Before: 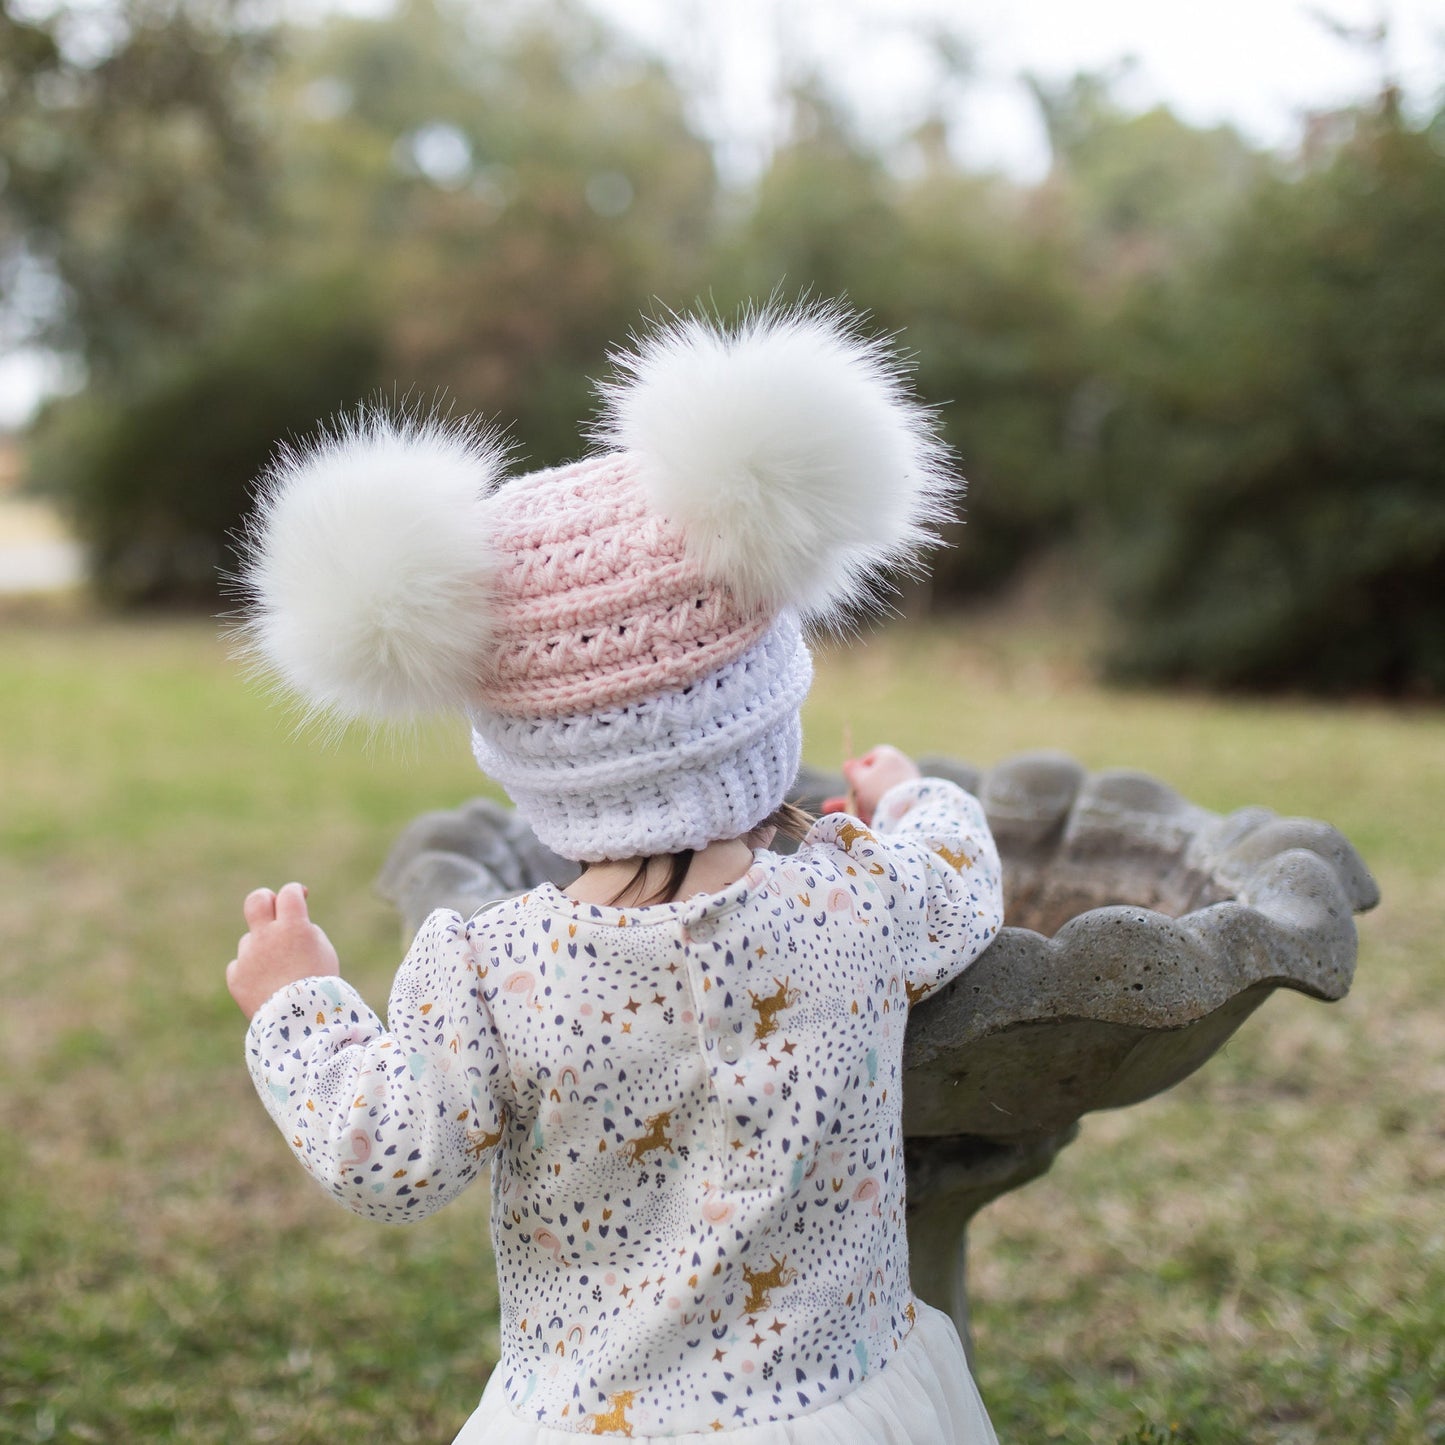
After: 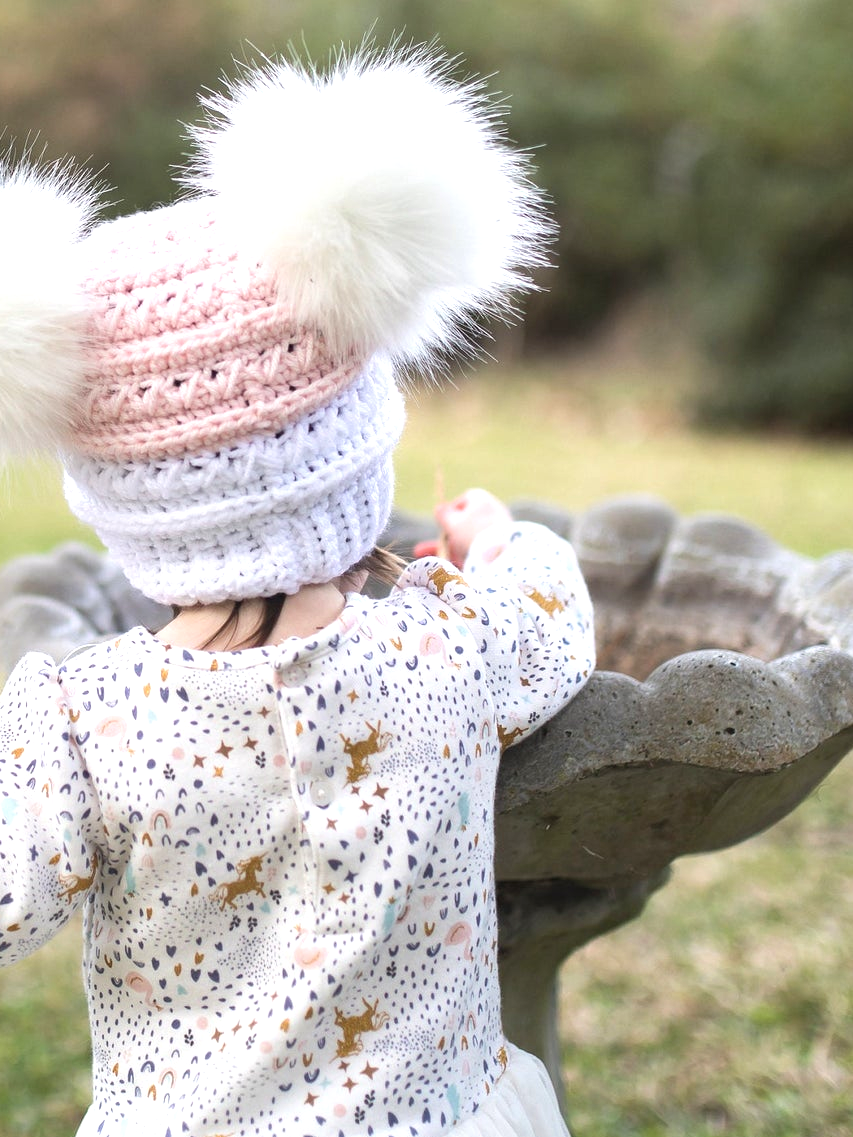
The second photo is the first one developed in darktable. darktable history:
crop and rotate: left 28.256%, top 17.734%, right 12.656%, bottom 3.573%
exposure: black level correction 0, exposure 0.7 EV, compensate exposure bias true, compensate highlight preservation false
